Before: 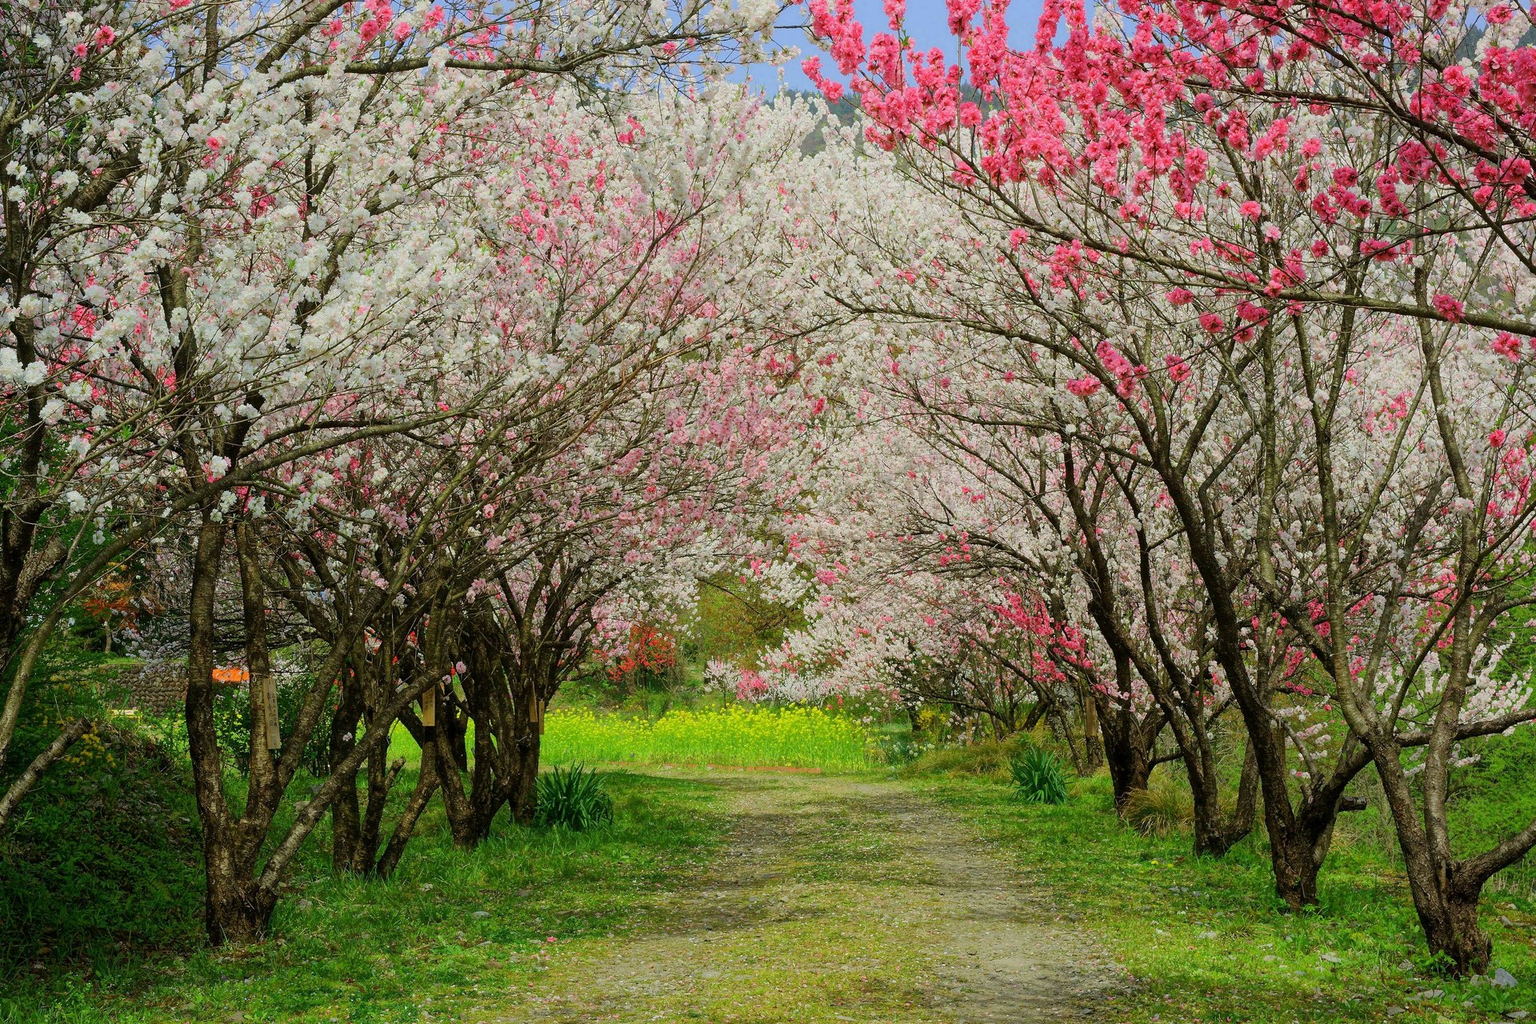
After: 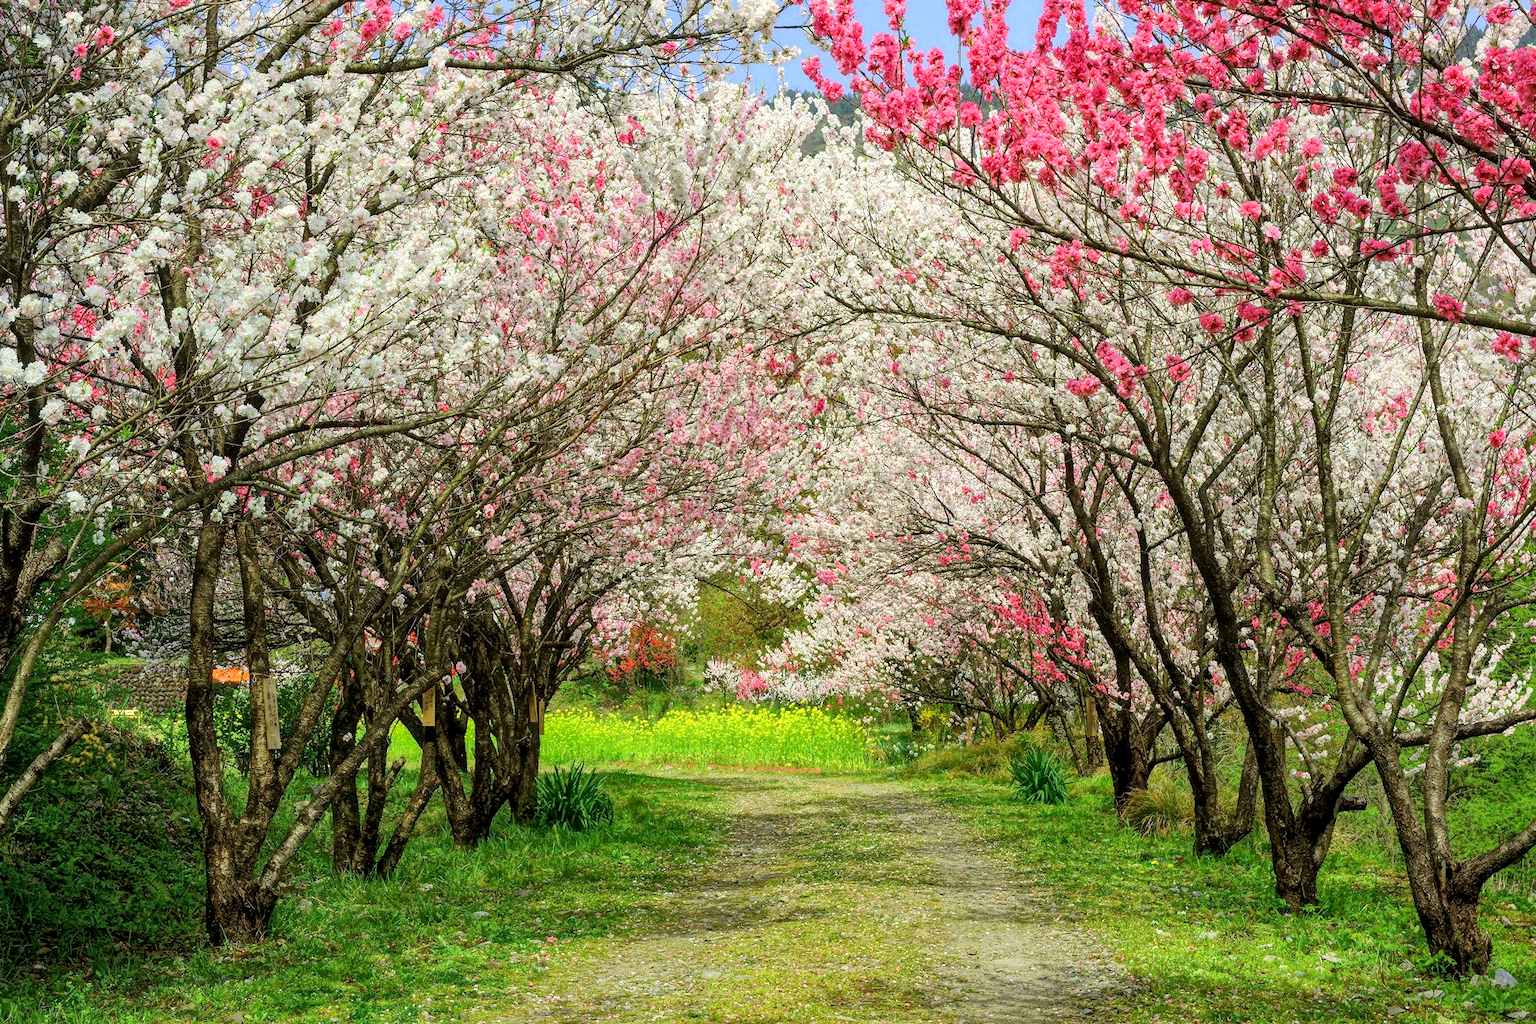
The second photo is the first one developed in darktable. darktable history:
exposure: black level correction 0.001, exposure 0.499 EV, compensate highlight preservation false
local contrast: on, module defaults
shadows and highlights: shadows 36.12, highlights -35.07, soften with gaussian
